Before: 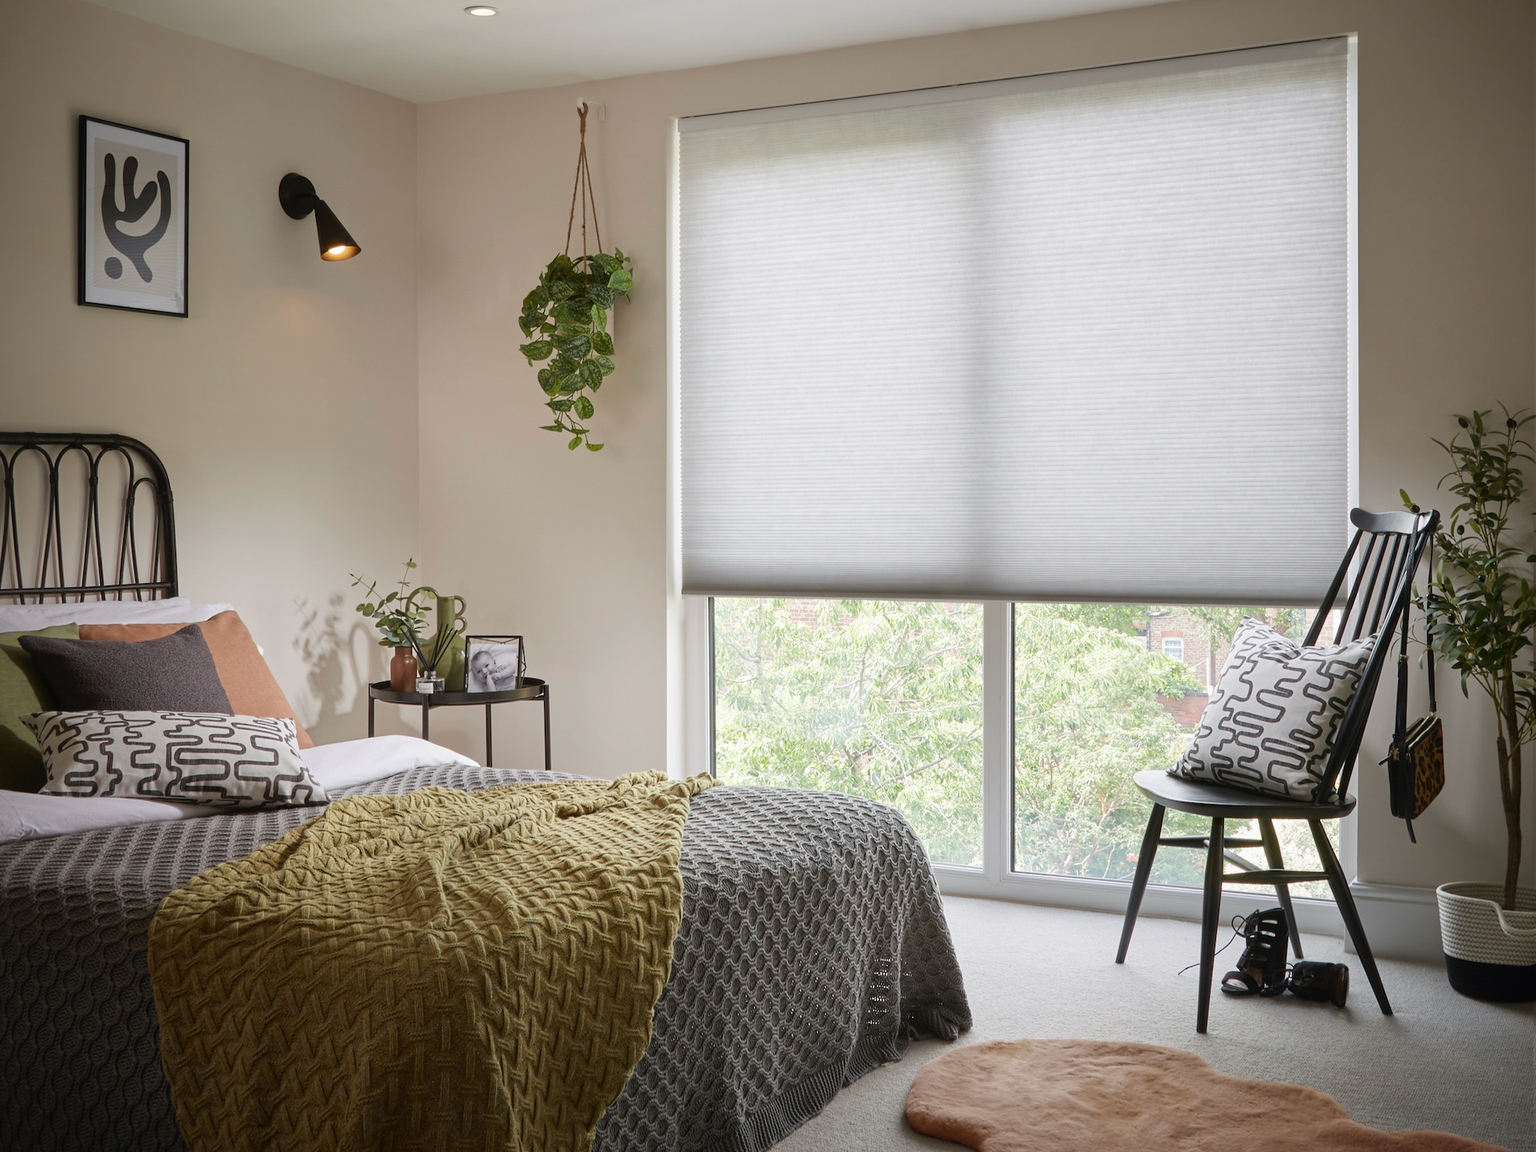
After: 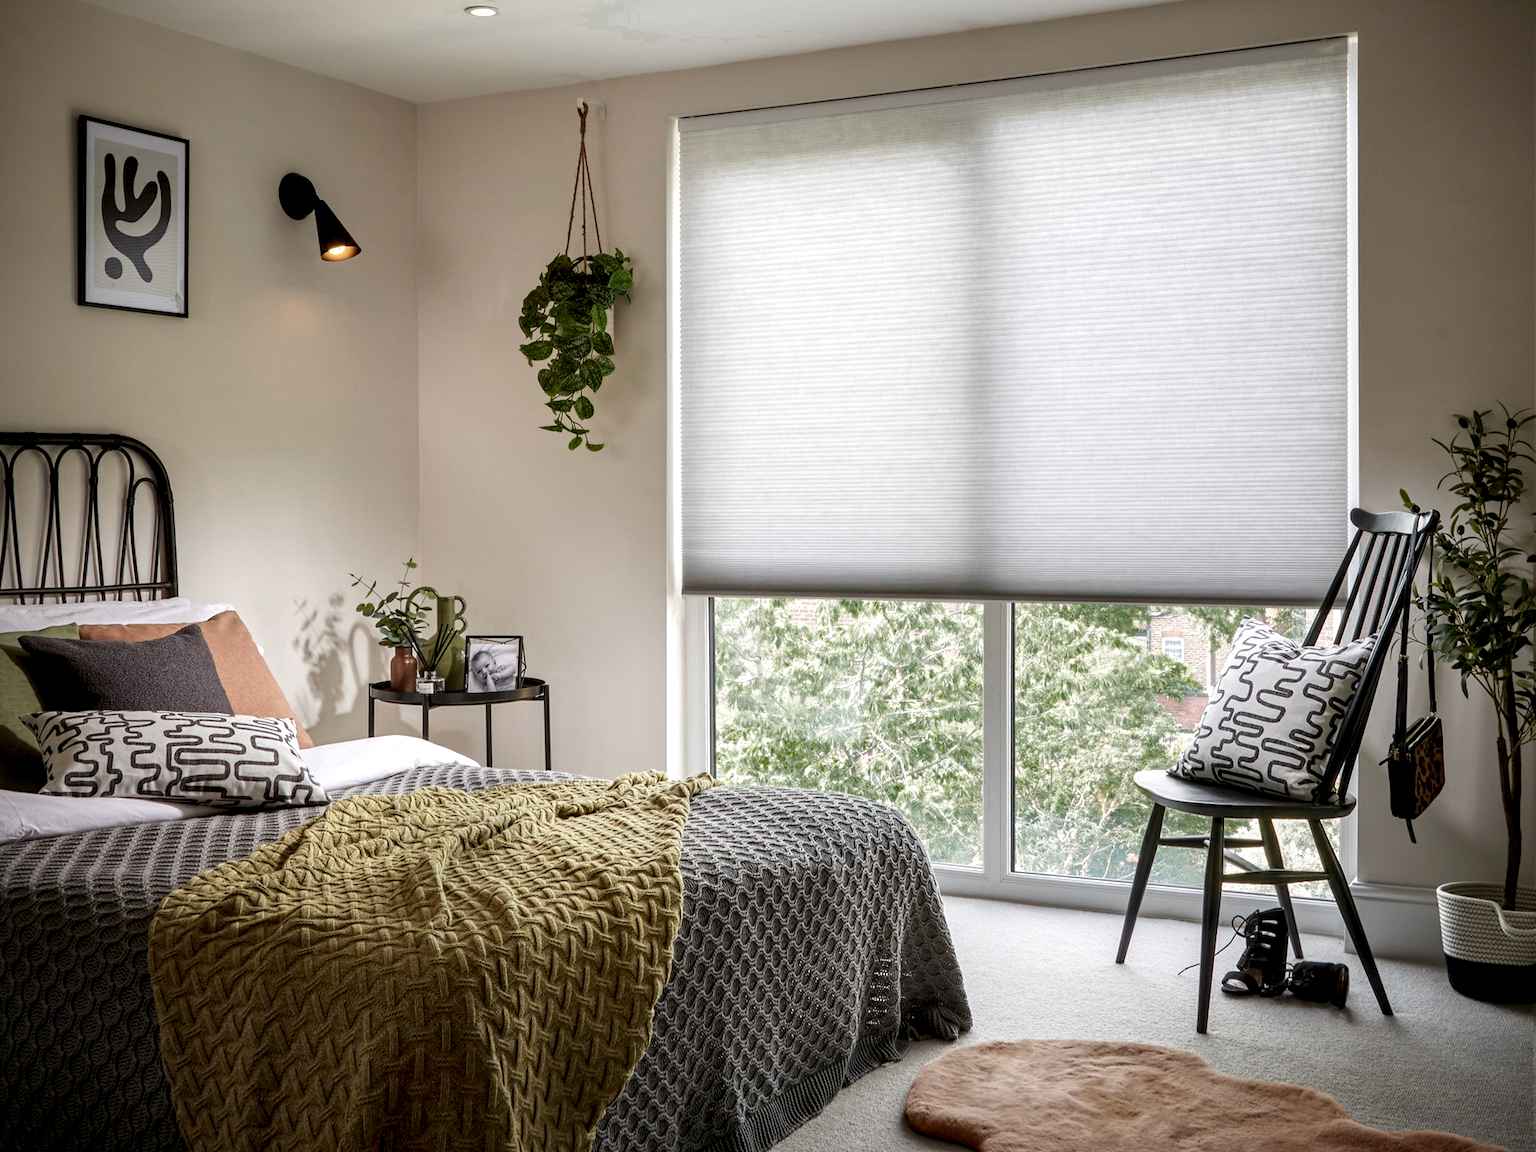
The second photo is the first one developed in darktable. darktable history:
local contrast: highlights 60%, shadows 60%, detail 160%
color zones: curves: ch0 [(0.25, 0.5) (0.347, 0.092) (0.75, 0.5)]; ch1 [(0.25, 0.5) (0.33, 0.51) (0.75, 0.5)]
exposure: compensate highlight preservation false
